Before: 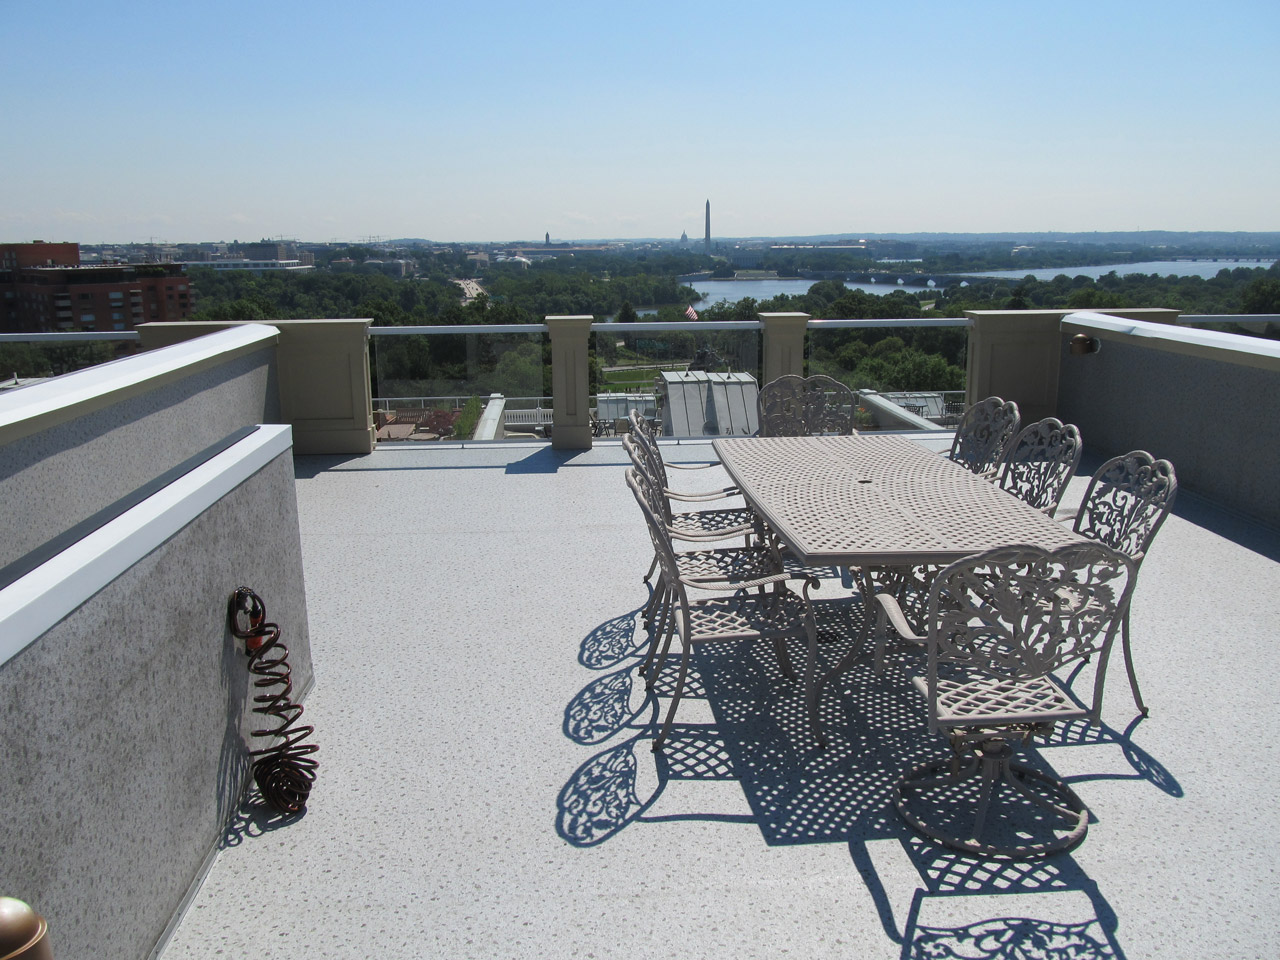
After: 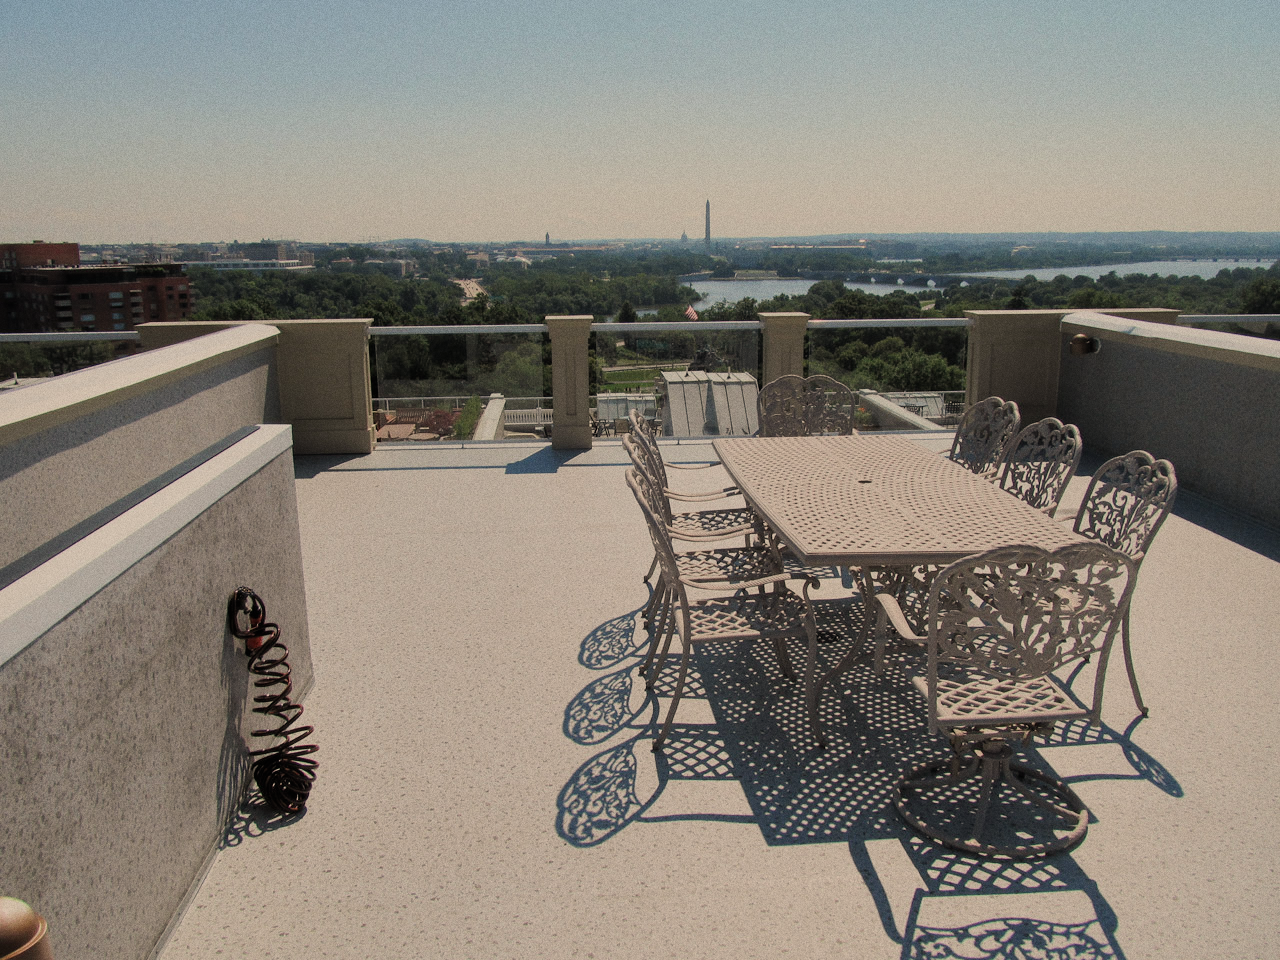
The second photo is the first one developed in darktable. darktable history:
grain: coarseness 0.09 ISO
filmic rgb: black relative exposure -7.65 EV, white relative exposure 4.56 EV, hardness 3.61
color calibration: illuminant as shot in camera, x 0.358, y 0.373, temperature 4628.91 K
shadows and highlights: shadows 30
white balance: red 1.138, green 0.996, blue 0.812
